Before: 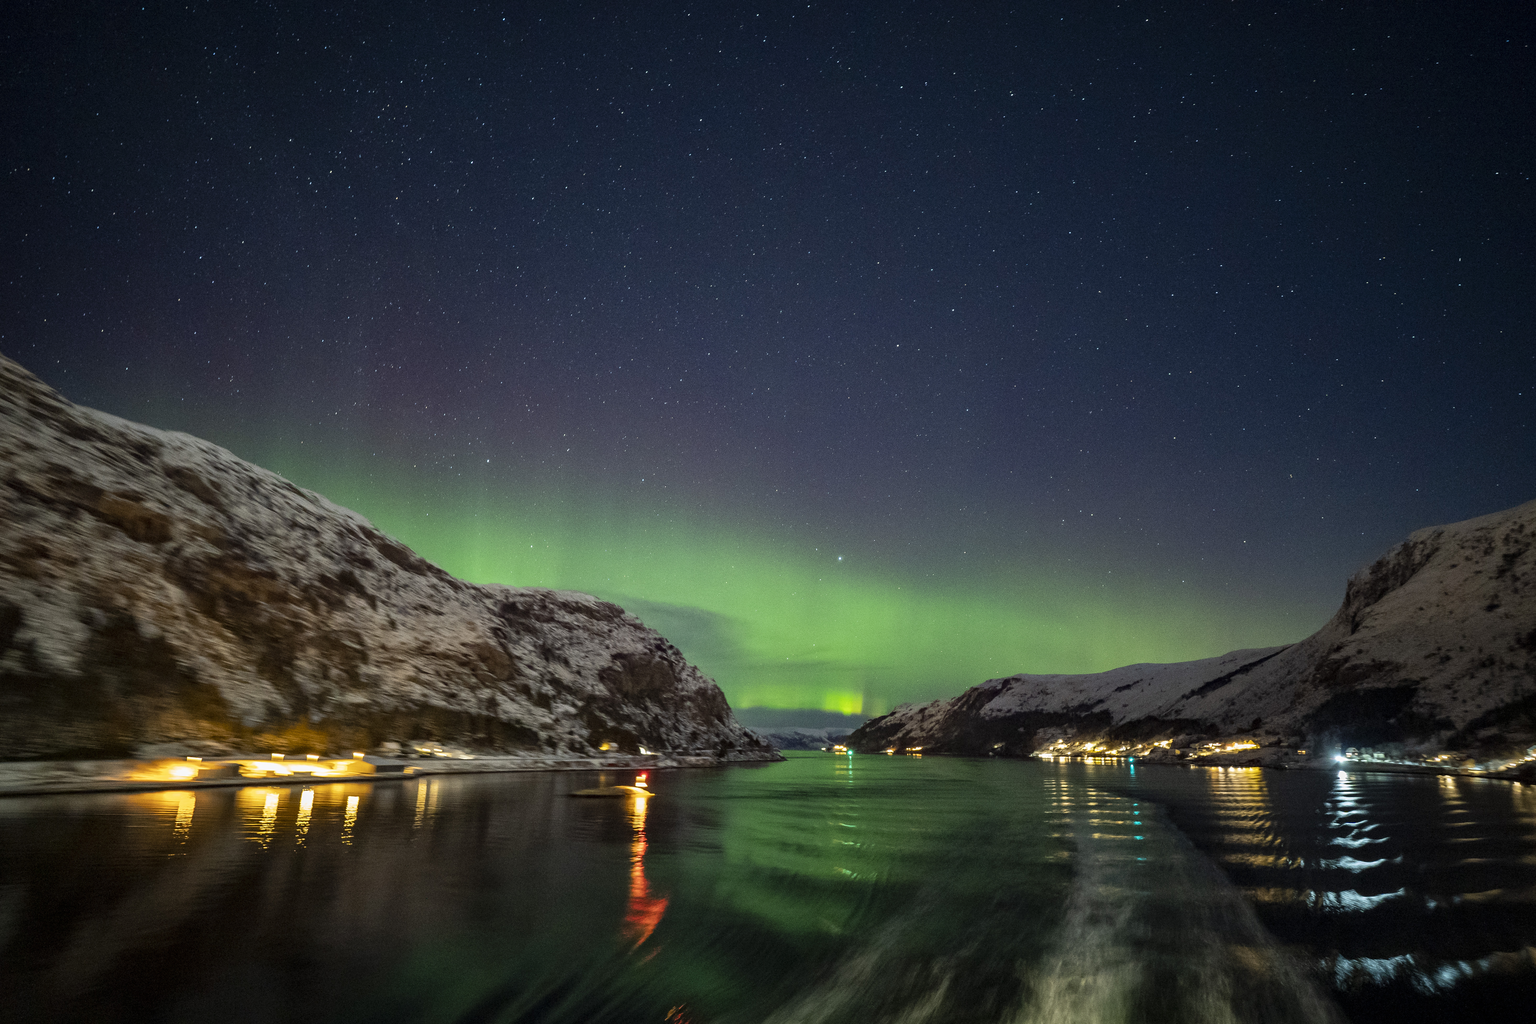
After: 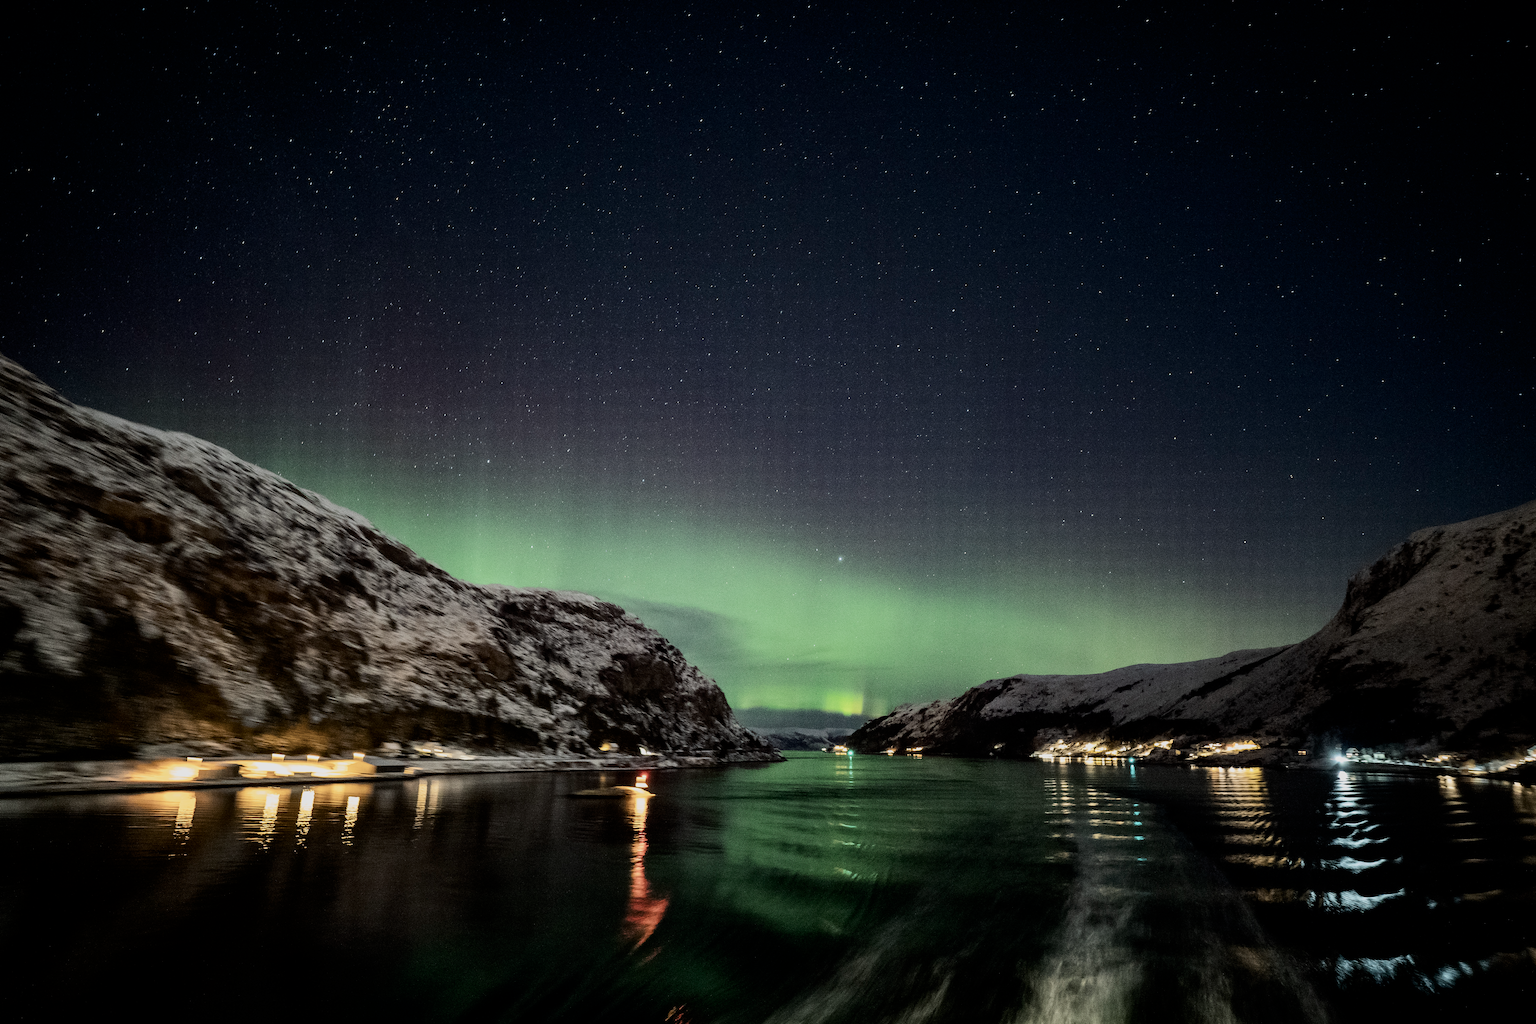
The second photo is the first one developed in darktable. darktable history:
filmic rgb: black relative exposure -6.72 EV, white relative exposure 4.56 EV, hardness 3.24
contrast brightness saturation: contrast 0.246, saturation -0.323
